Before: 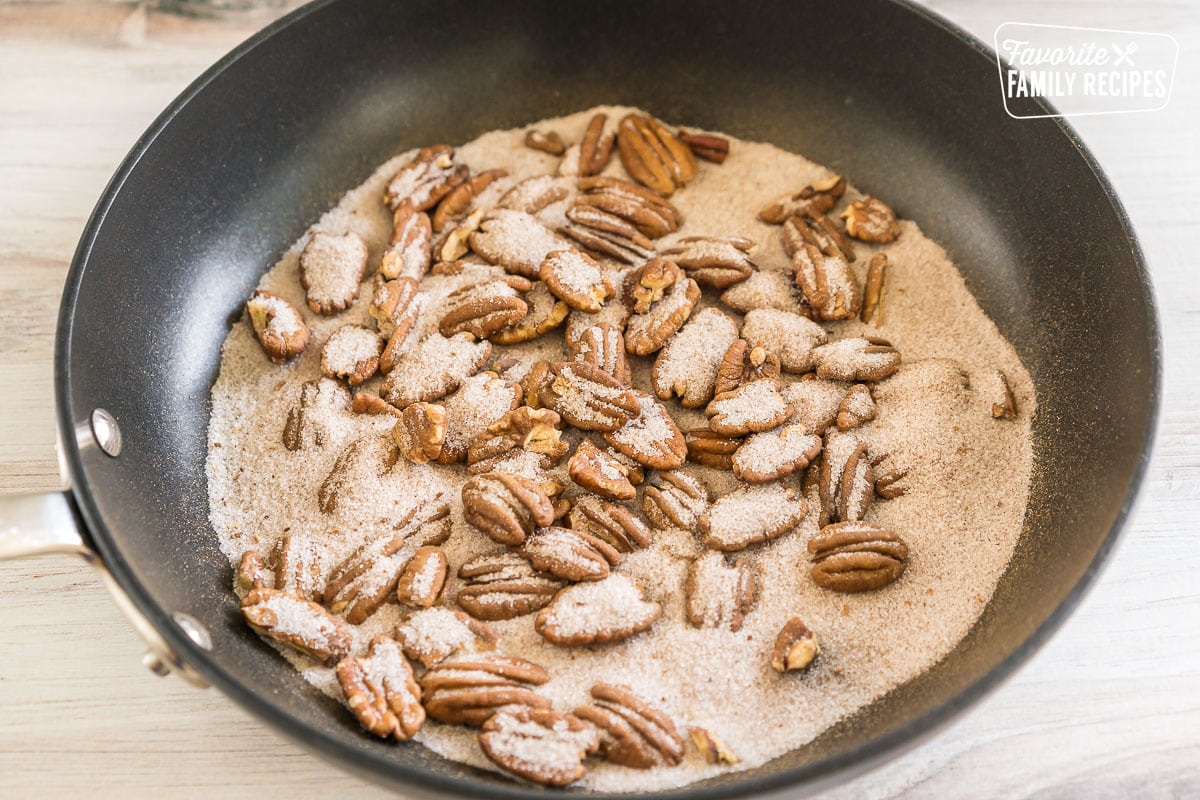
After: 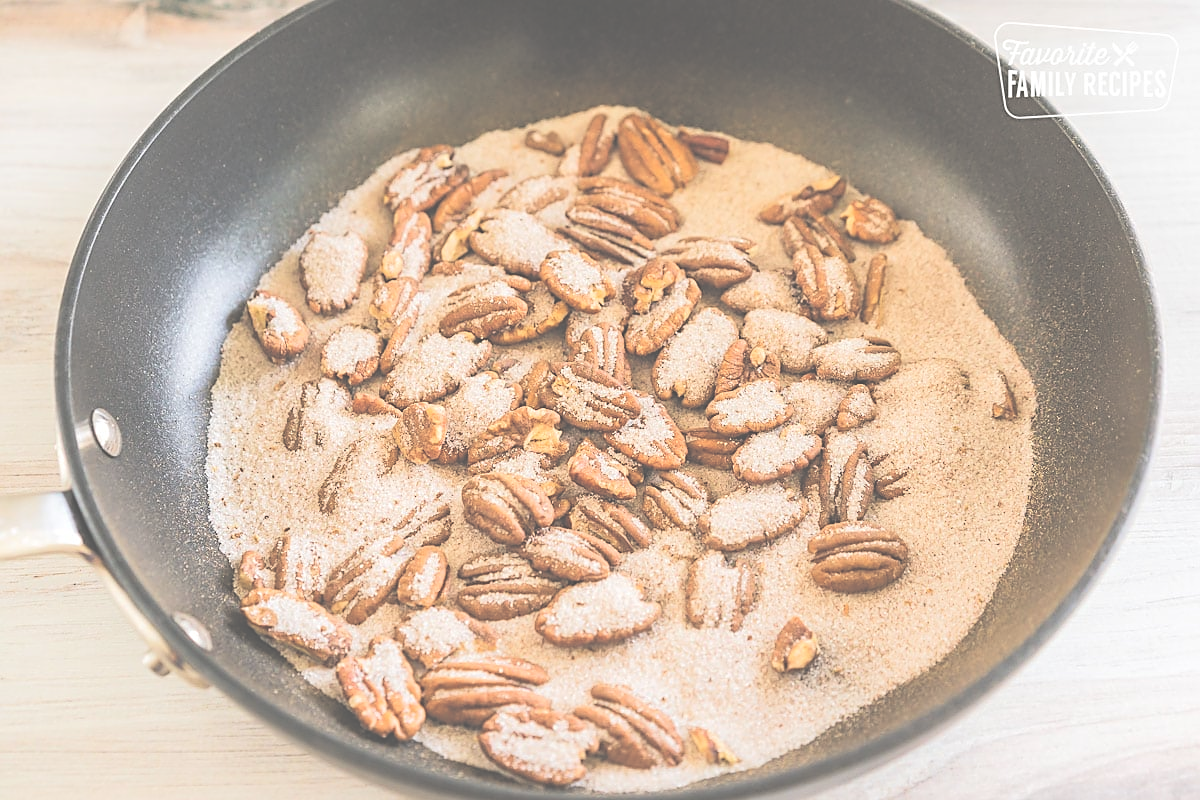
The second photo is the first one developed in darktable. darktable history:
tone curve: curves: ch0 [(0, 0) (0.003, 0.049) (0.011, 0.052) (0.025, 0.057) (0.044, 0.069) (0.069, 0.076) (0.1, 0.09) (0.136, 0.111) (0.177, 0.15) (0.224, 0.197) (0.277, 0.267) (0.335, 0.366) (0.399, 0.477) (0.468, 0.561) (0.543, 0.651) (0.623, 0.733) (0.709, 0.804) (0.801, 0.869) (0.898, 0.924) (1, 1)], color space Lab, linked channels, preserve colors none
sharpen: on, module defaults
exposure: black level correction -0.087, compensate exposure bias true, compensate highlight preservation false
